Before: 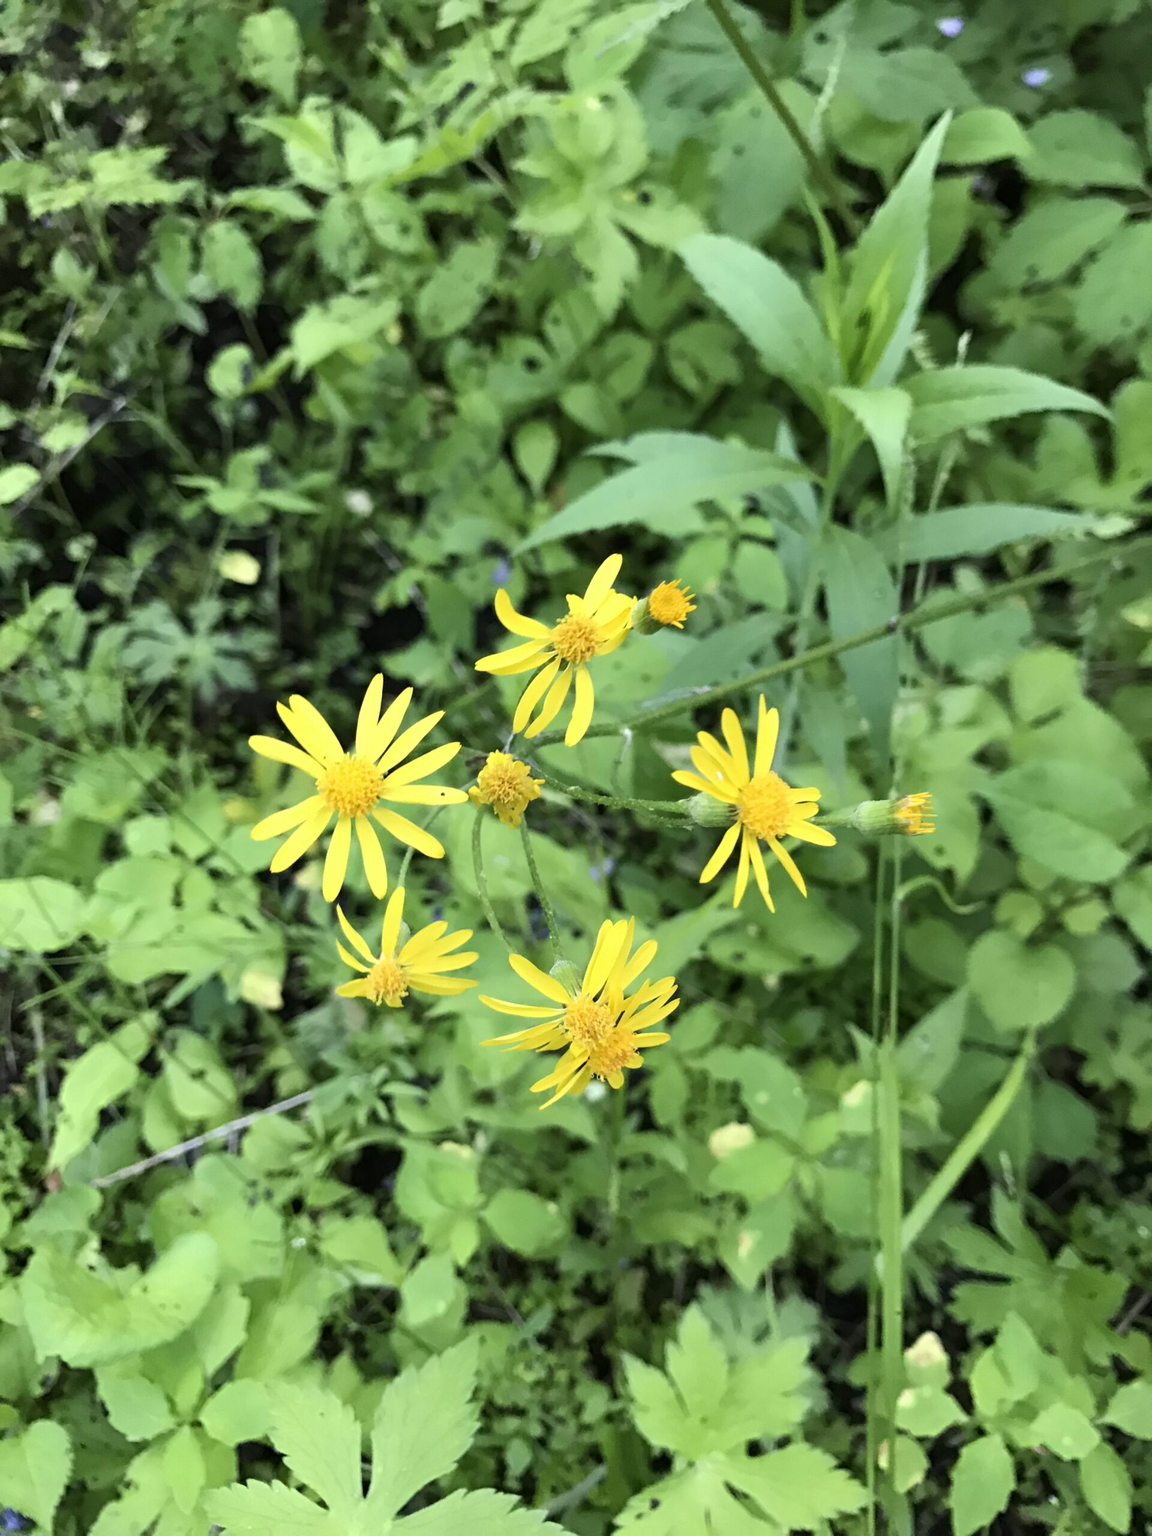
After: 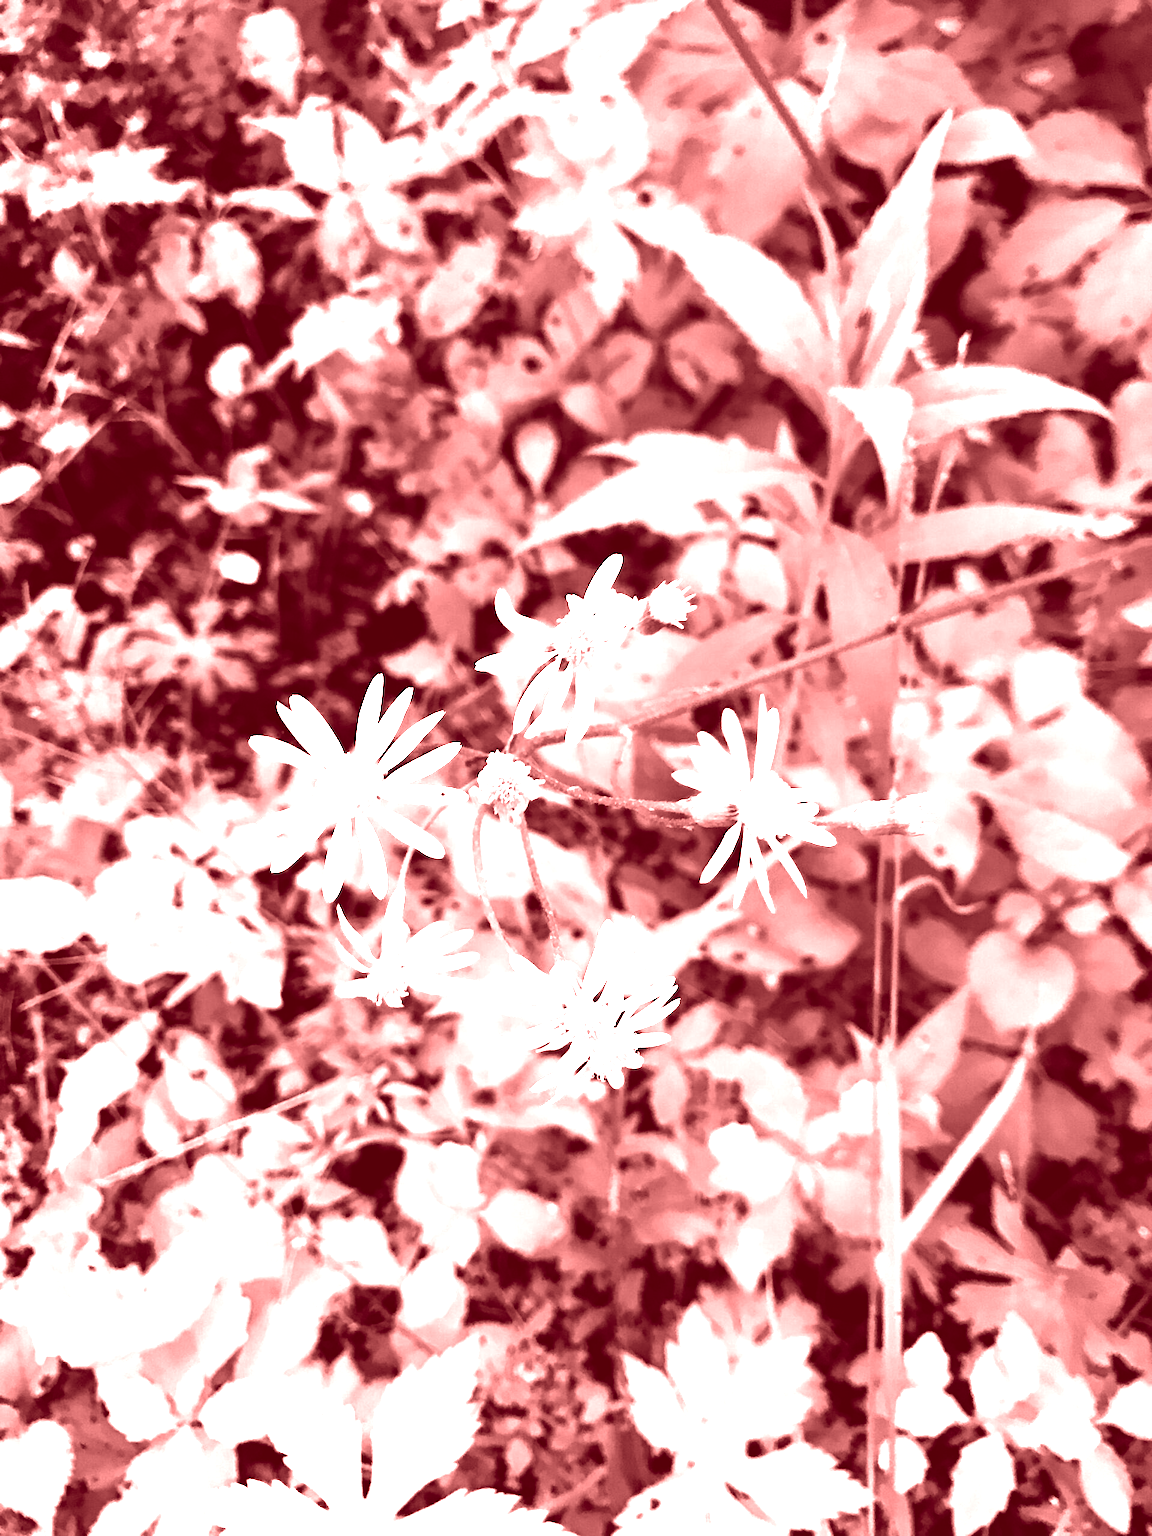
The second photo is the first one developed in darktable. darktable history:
colorize: saturation 60%, source mix 100%
color zones: curves: ch0 [(0.25, 0.667) (0.758, 0.368)]; ch1 [(0.215, 0.245) (0.761, 0.373)]; ch2 [(0.247, 0.554) (0.761, 0.436)]
color balance: mode lift, gamma, gain (sRGB), lift [1.014, 0.966, 0.918, 0.87], gamma [0.86, 0.734, 0.918, 0.976], gain [1.063, 1.13, 1.063, 0.86]
